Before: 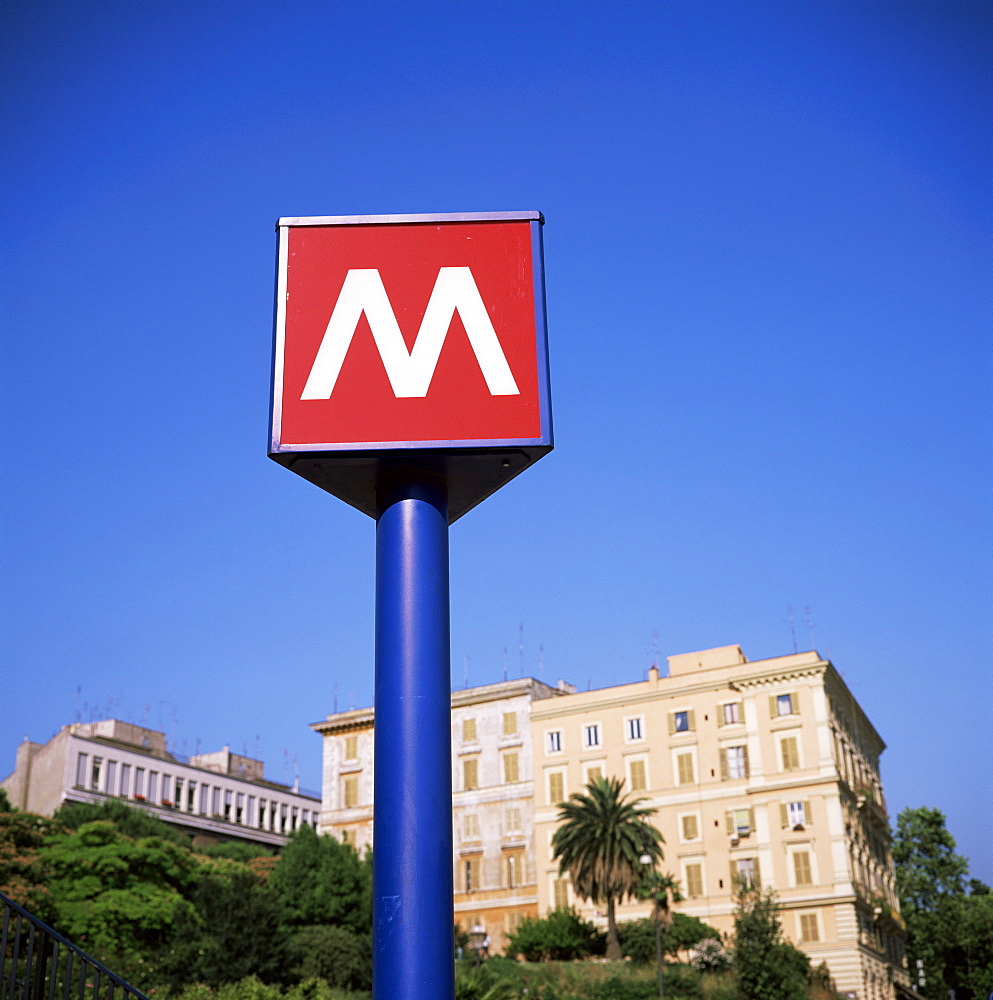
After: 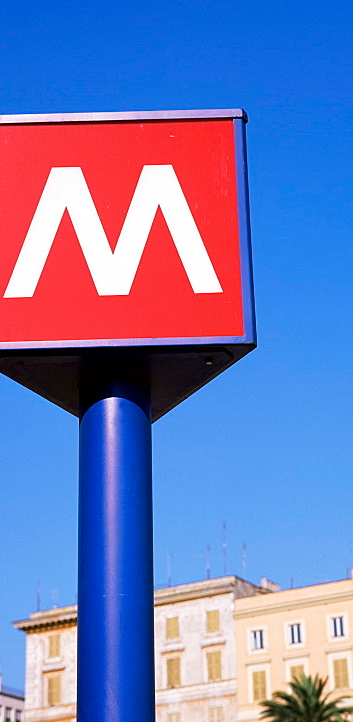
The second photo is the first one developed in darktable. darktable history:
crop and rotate: left 29.945%, top 10.3%, right 34.438%, bottom 17.402%
